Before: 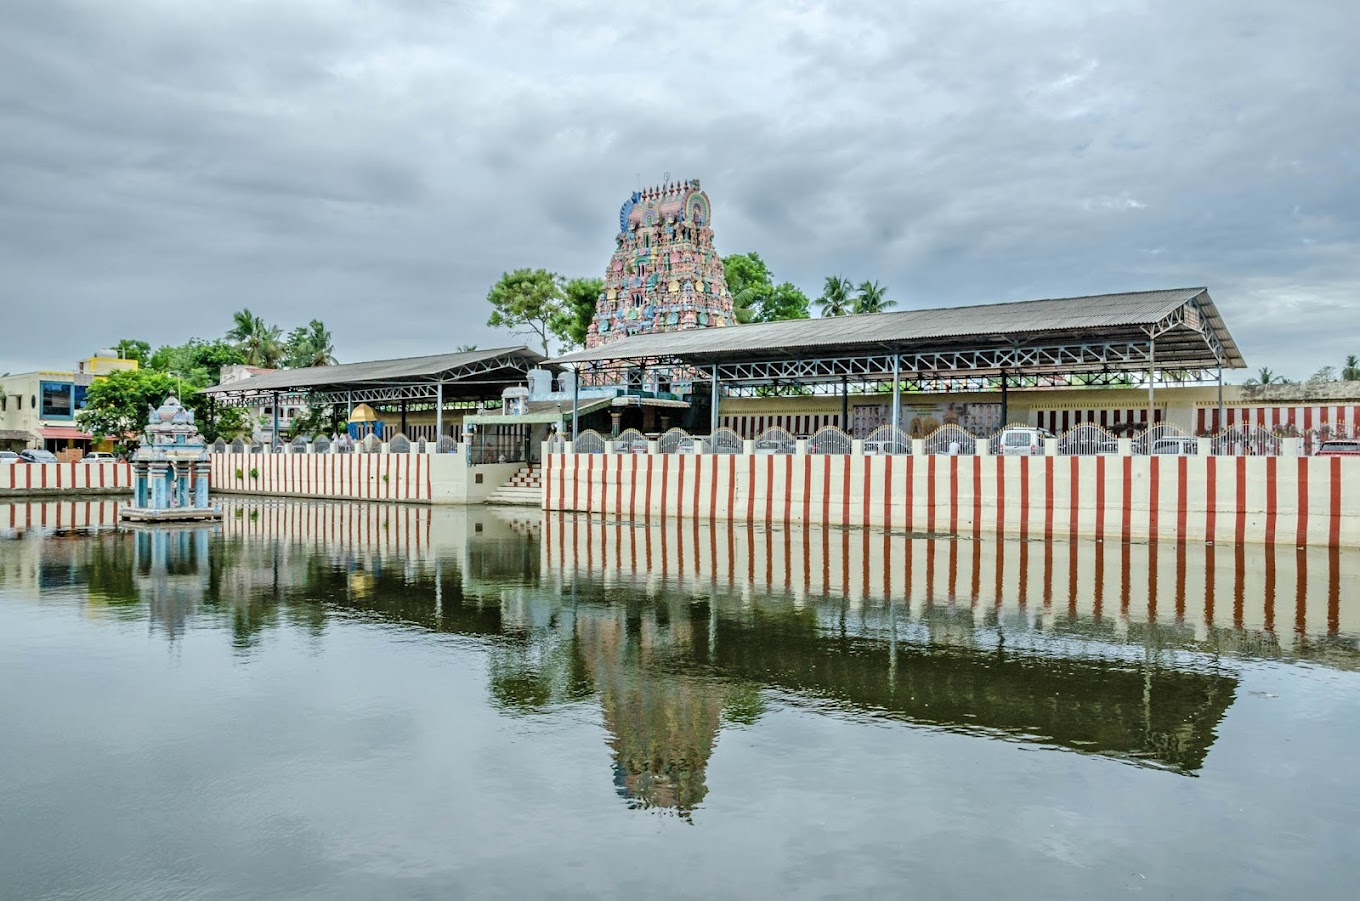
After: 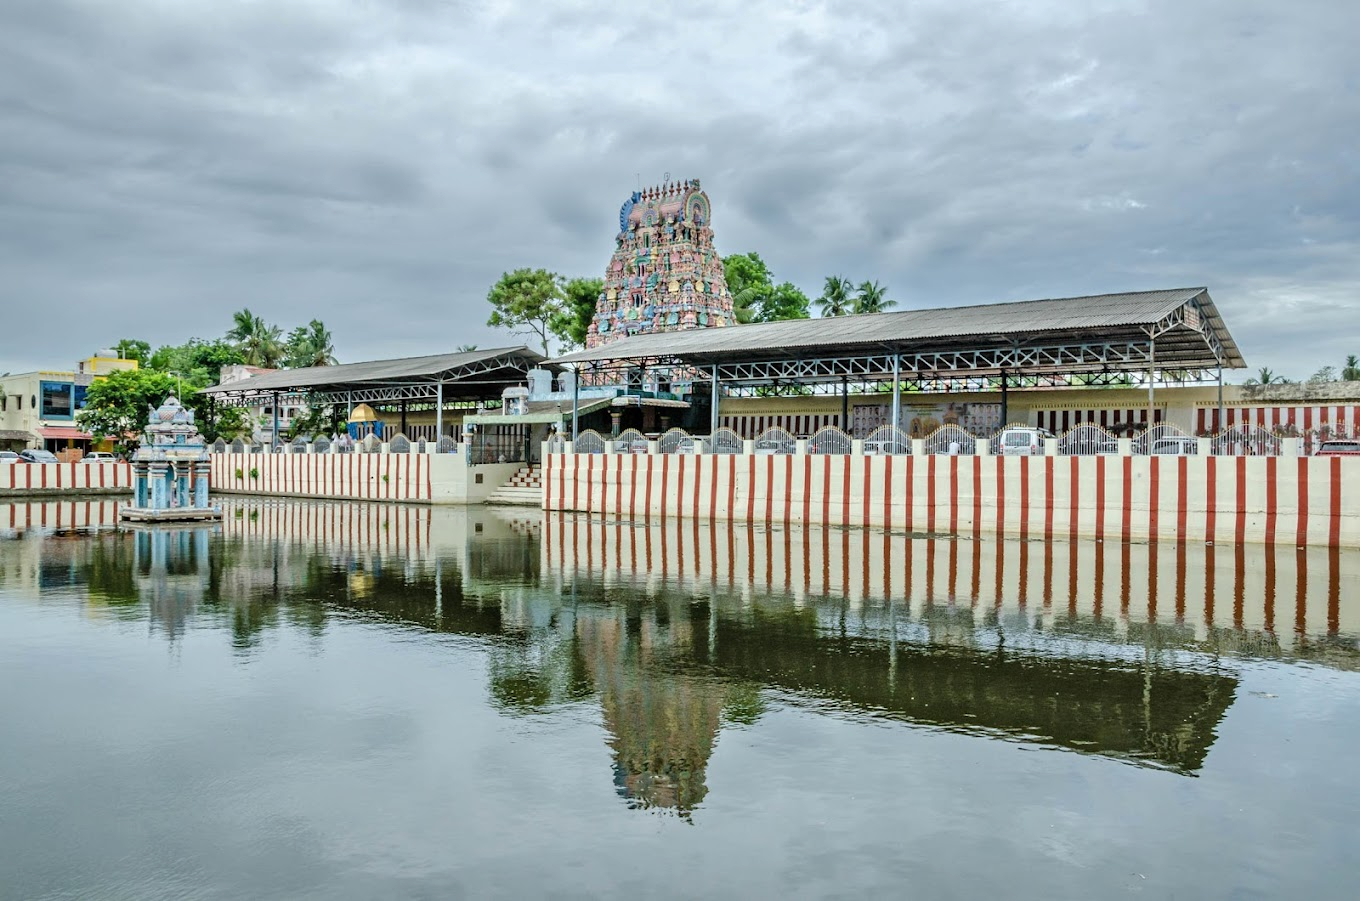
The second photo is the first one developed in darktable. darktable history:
base curve: curves: ch0 [(0, 0) (0.297, 0.298) (1, 1)], preserve colors none
shadows and highlights: shadows 32, highlights -32, soften with gaussian
